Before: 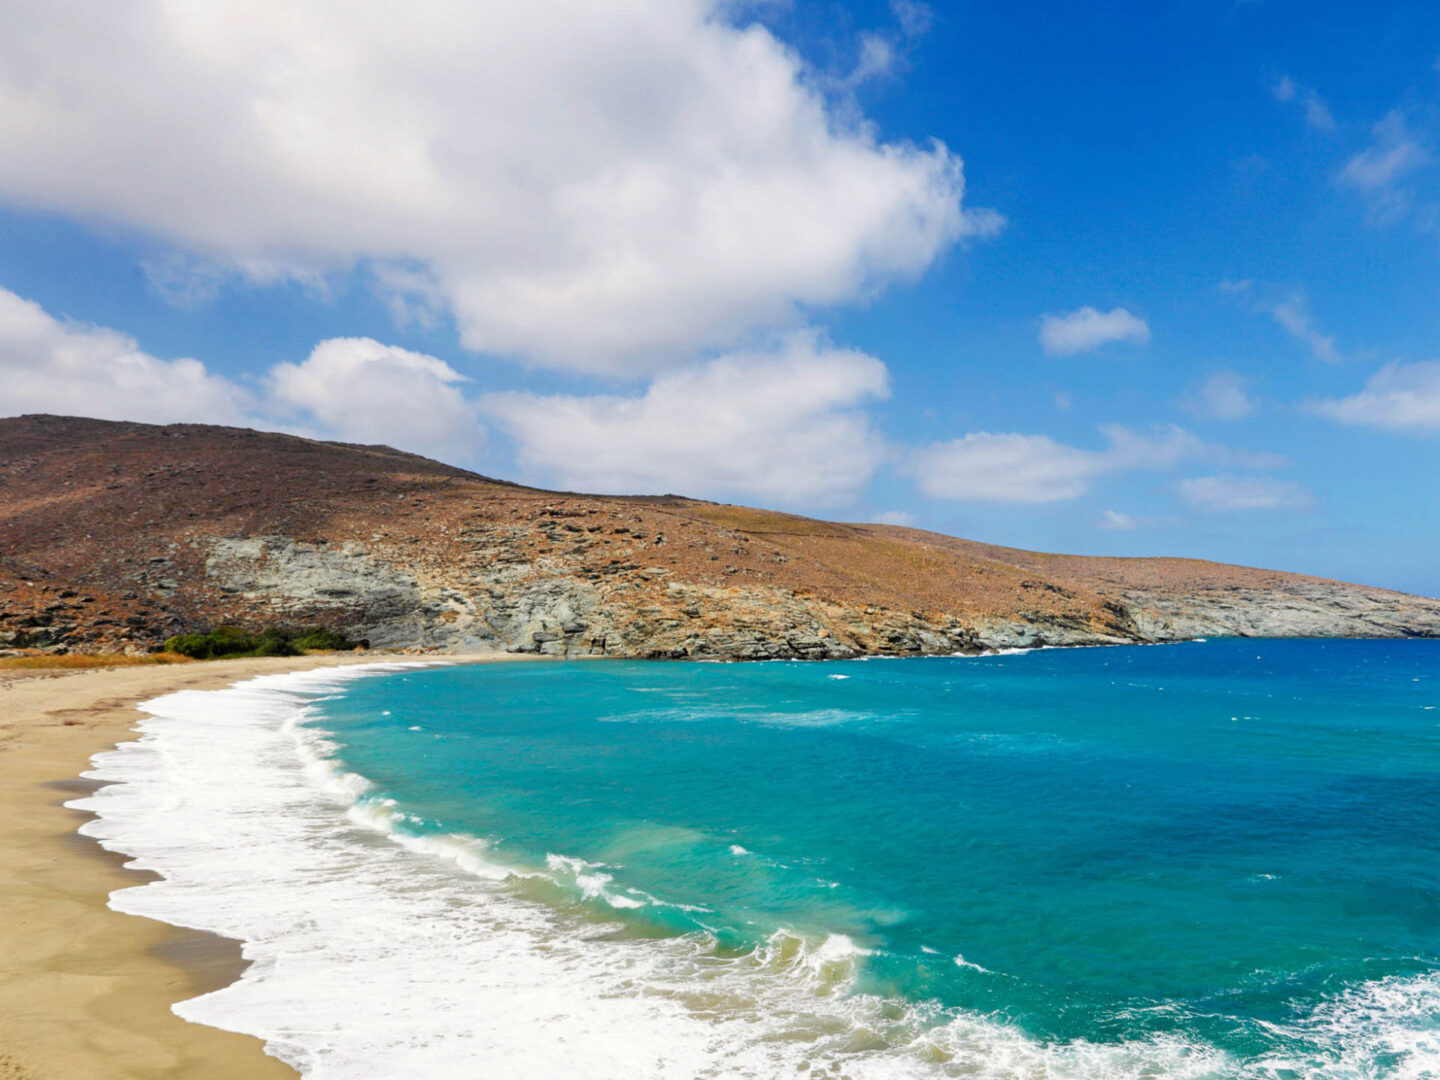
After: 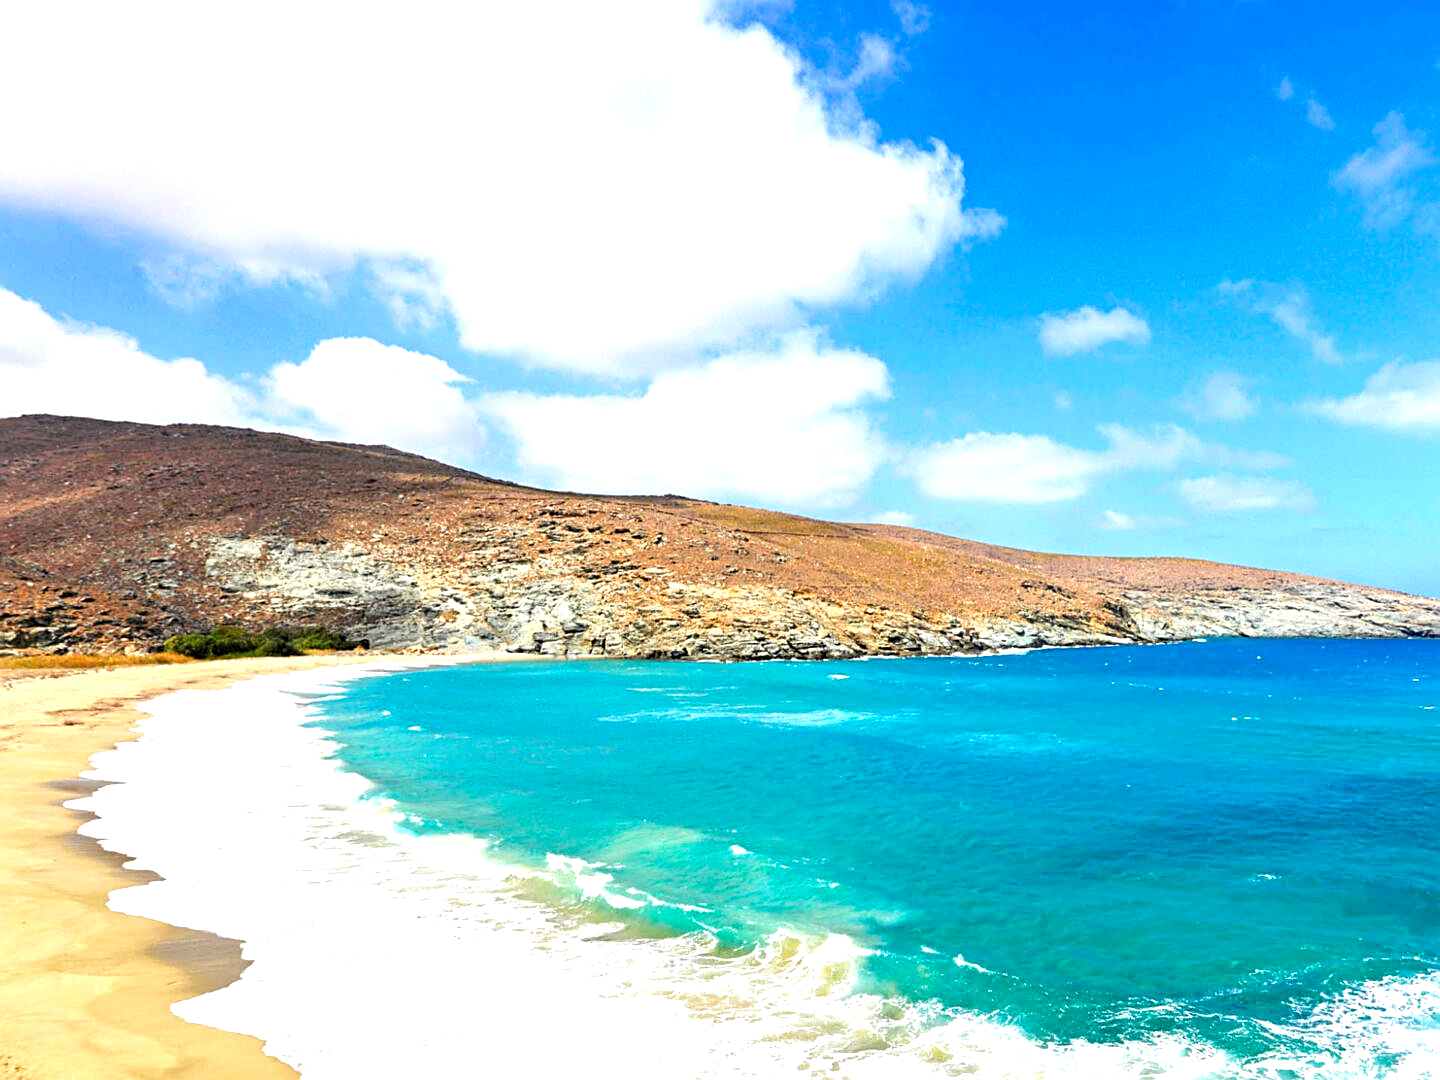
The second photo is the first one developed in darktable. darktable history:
exposure: exposure 1.089 EV, compensate highlight preservation false
haze removal: adaptive false
sharpen: on, module defaults
